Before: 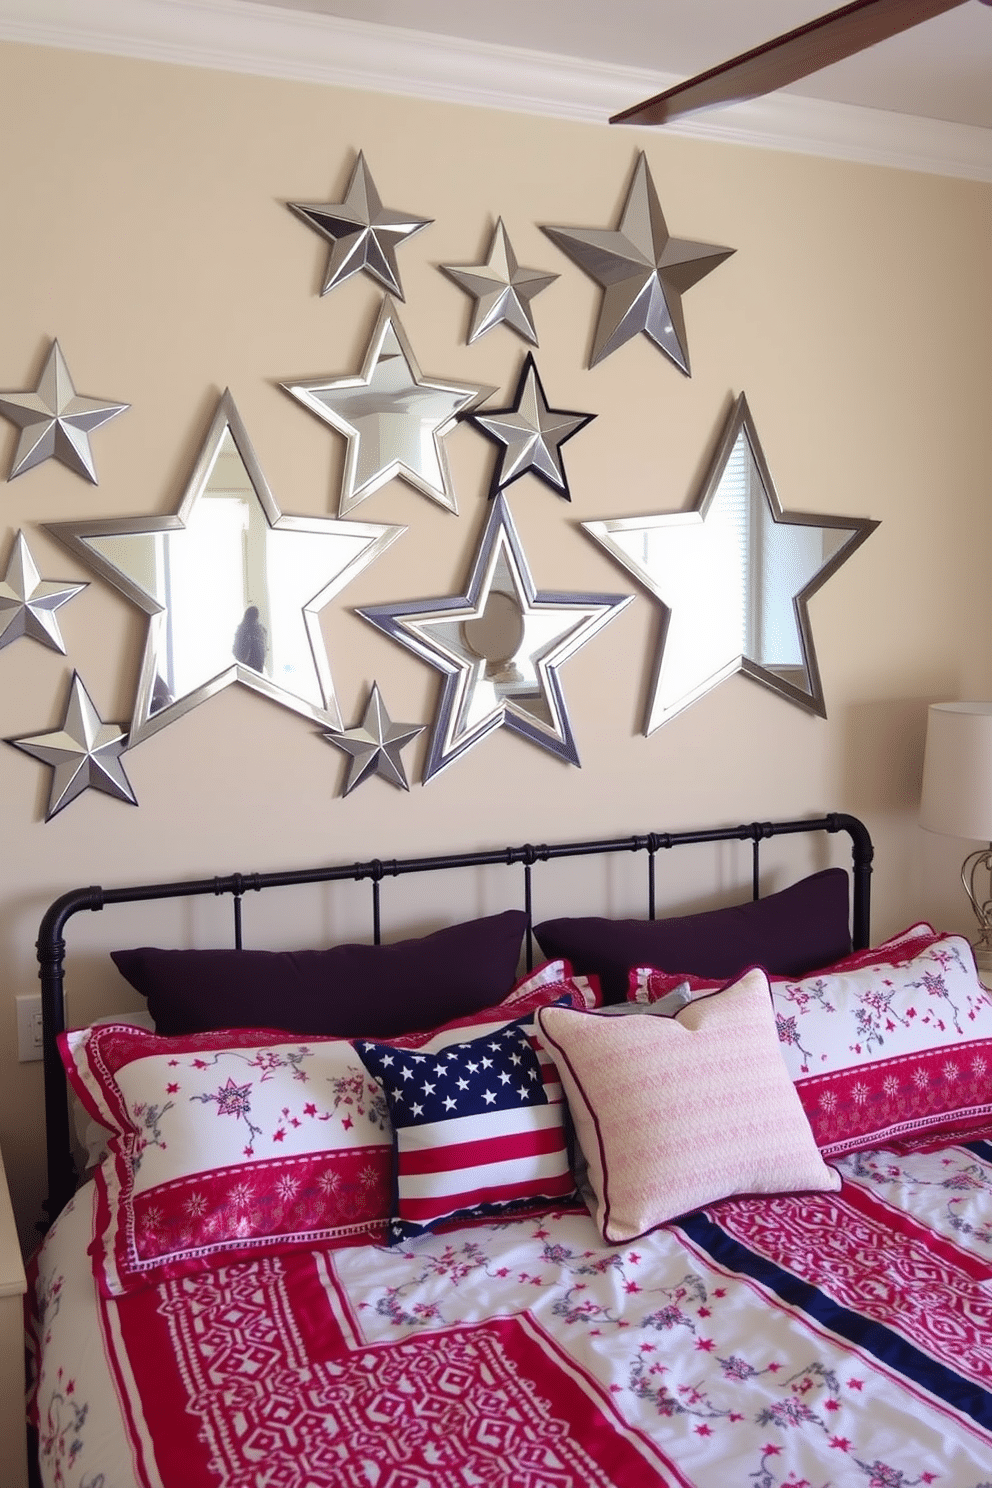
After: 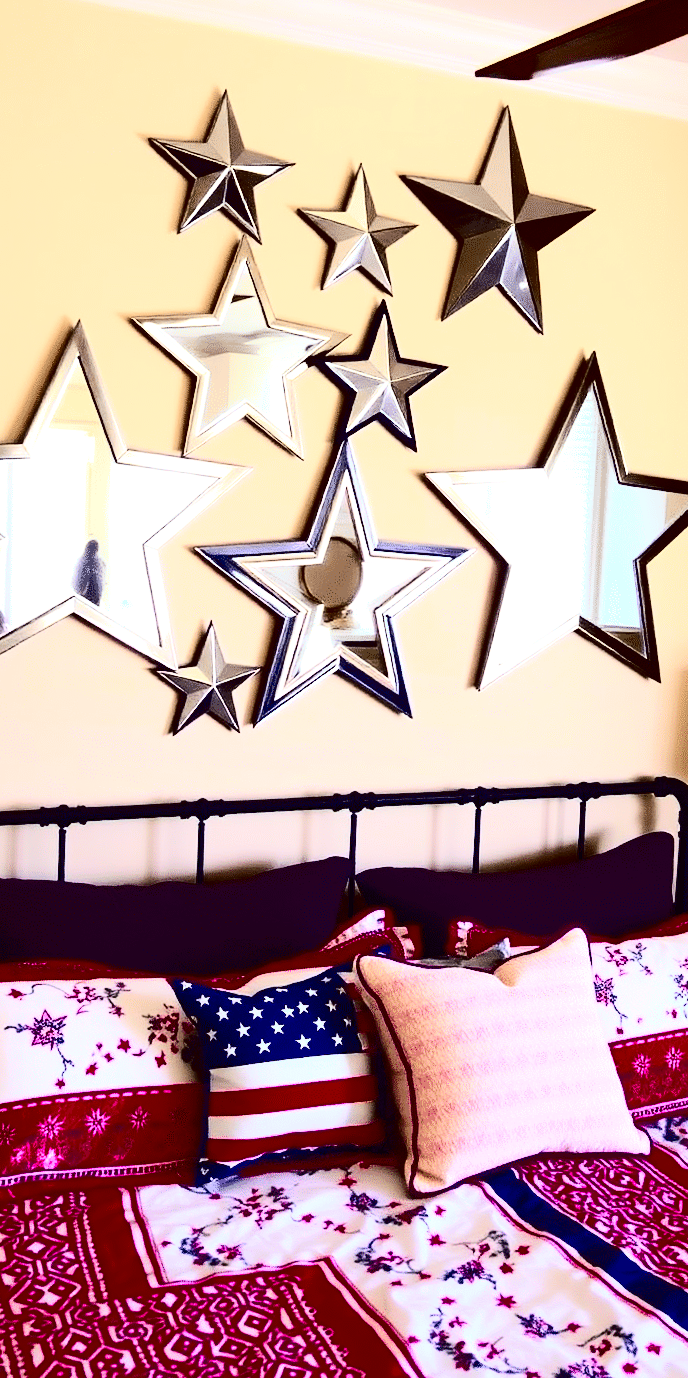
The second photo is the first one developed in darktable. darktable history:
crop and rotate: angle -3.06°, left 14.248%, top 0.018%, right 10.882%, bottom 0.041%
exposure: black level correction 0, exposure 0.499 EV, compensate highlight preservation false
contrast brightness saturation: contrast 0.764, brightness -0.983, saturation 0.992
